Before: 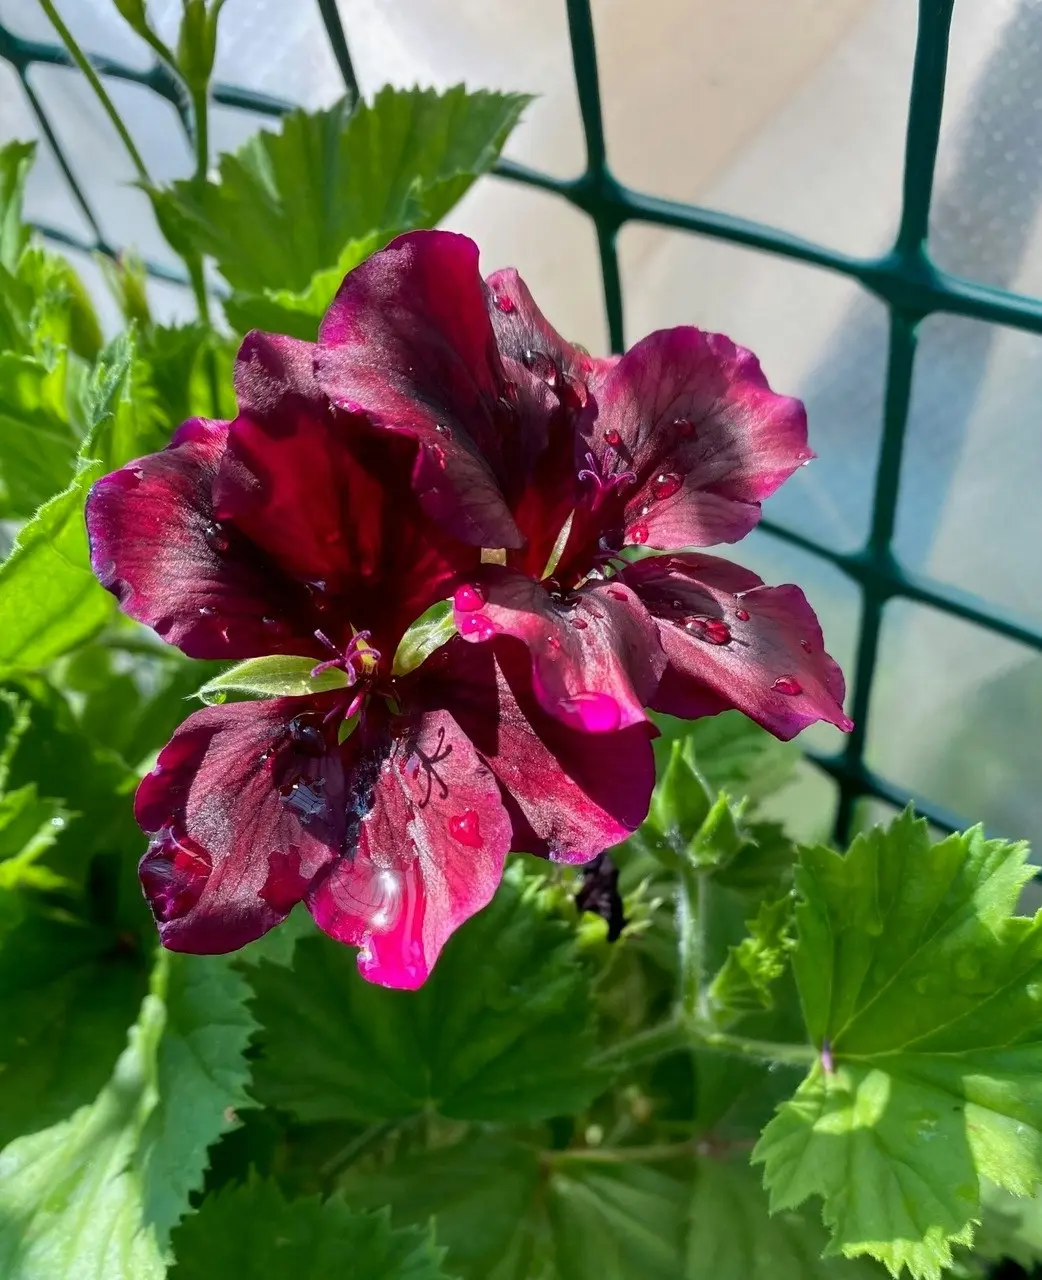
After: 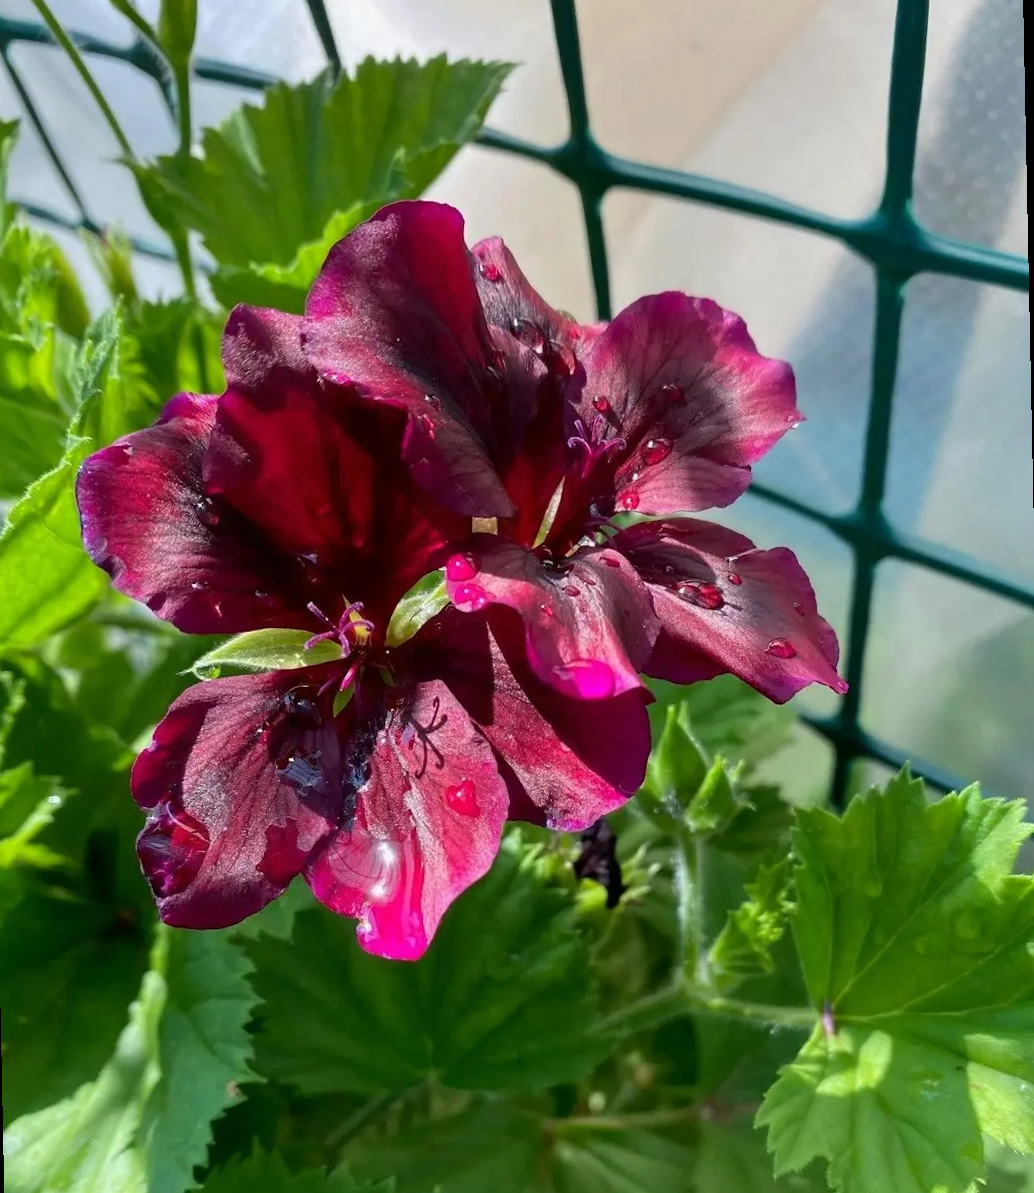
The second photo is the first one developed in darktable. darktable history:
crop: left 1.964%, top 3.251%, right 1.122%, bottom 4.933%
rotate and perspective: rotation -1.17°, automatic cropping off
